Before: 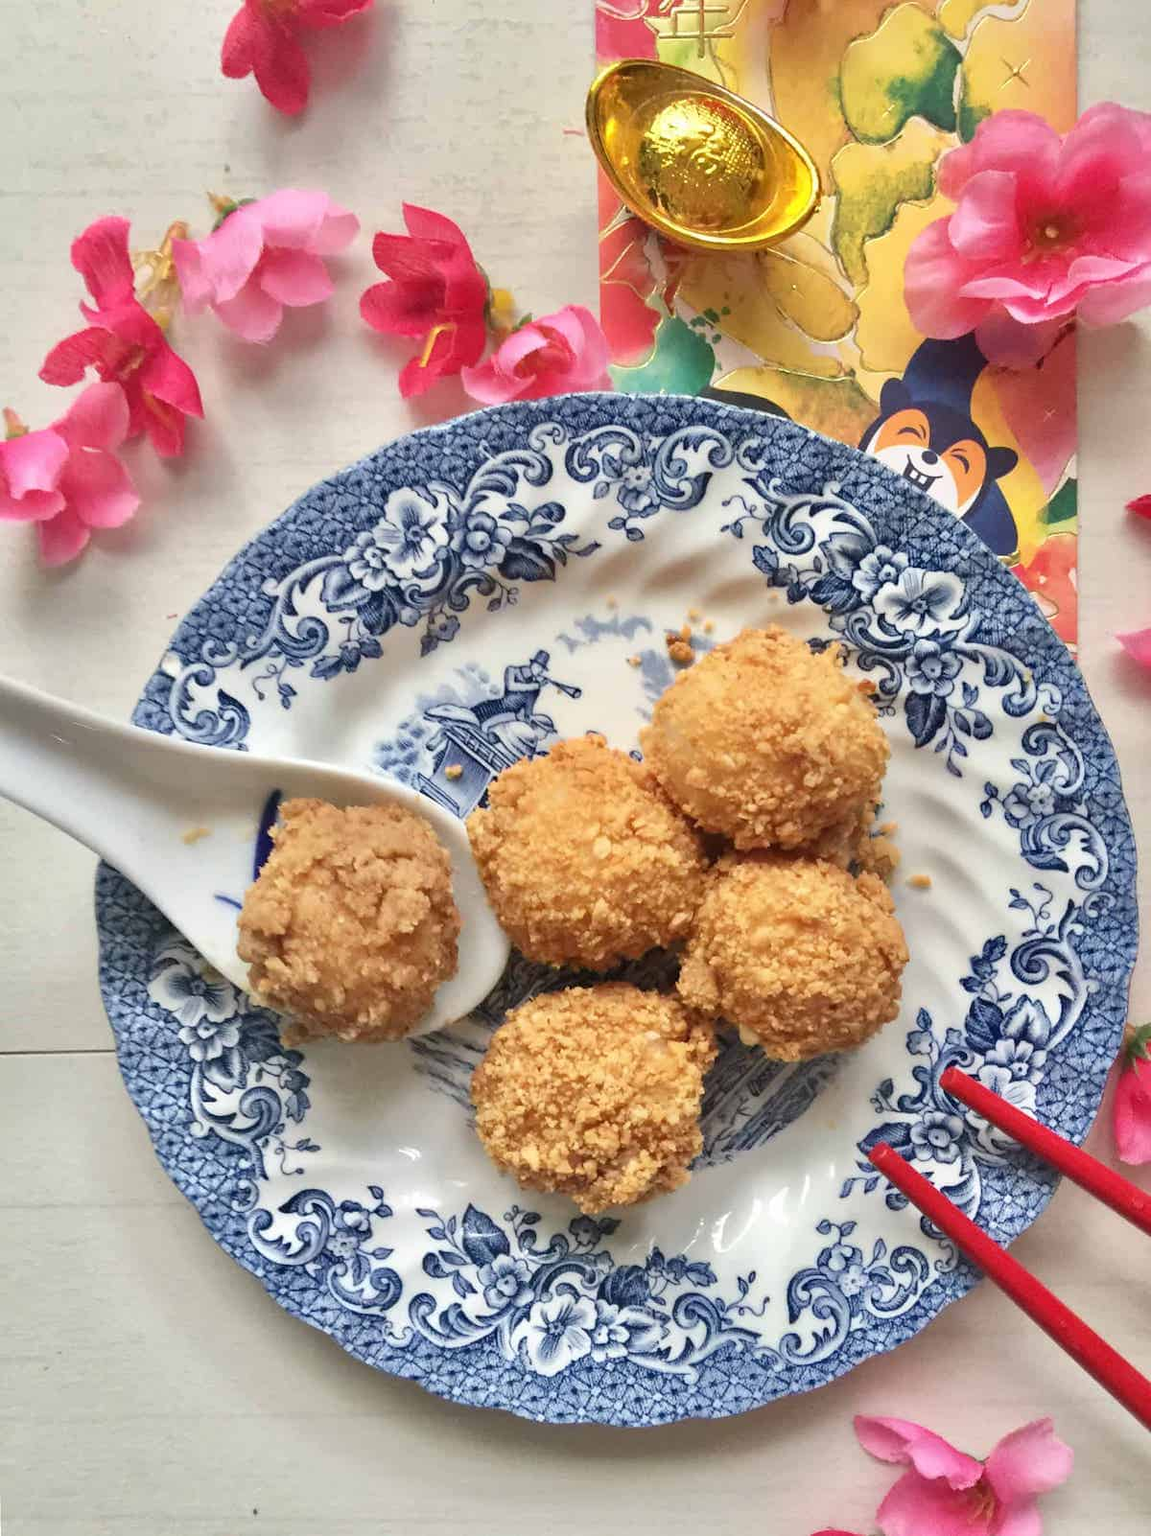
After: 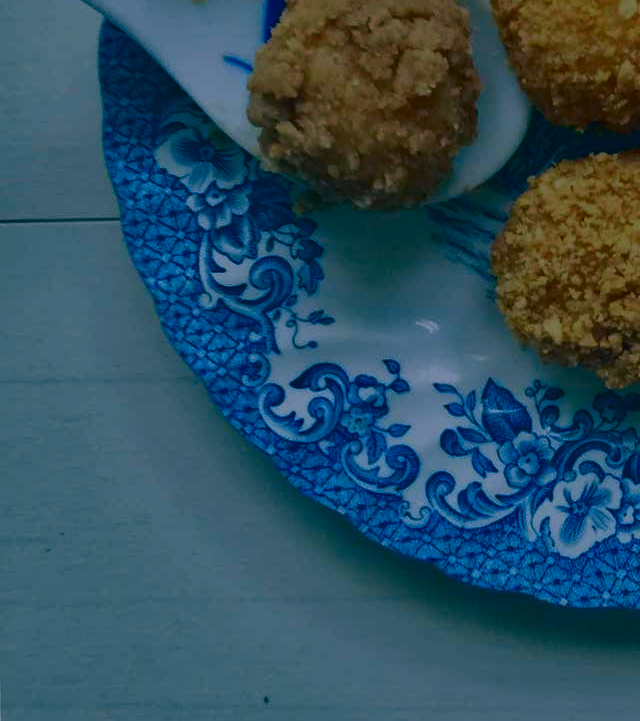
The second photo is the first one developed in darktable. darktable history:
contrast brightness saturation: brightness -0.2, saturation 0.08
color correction: highlights a* 17.03, highlights b* 0.205, shadows a* -15.38, shadows b* -14.56, saturation 1.5
exposure: exposure -1.468 EV, compensate highlight preservation false
crop and rotate: top 54.778%, right 46.61%, bottom 0.159%
white balance: red 0.925, blue 1.046
